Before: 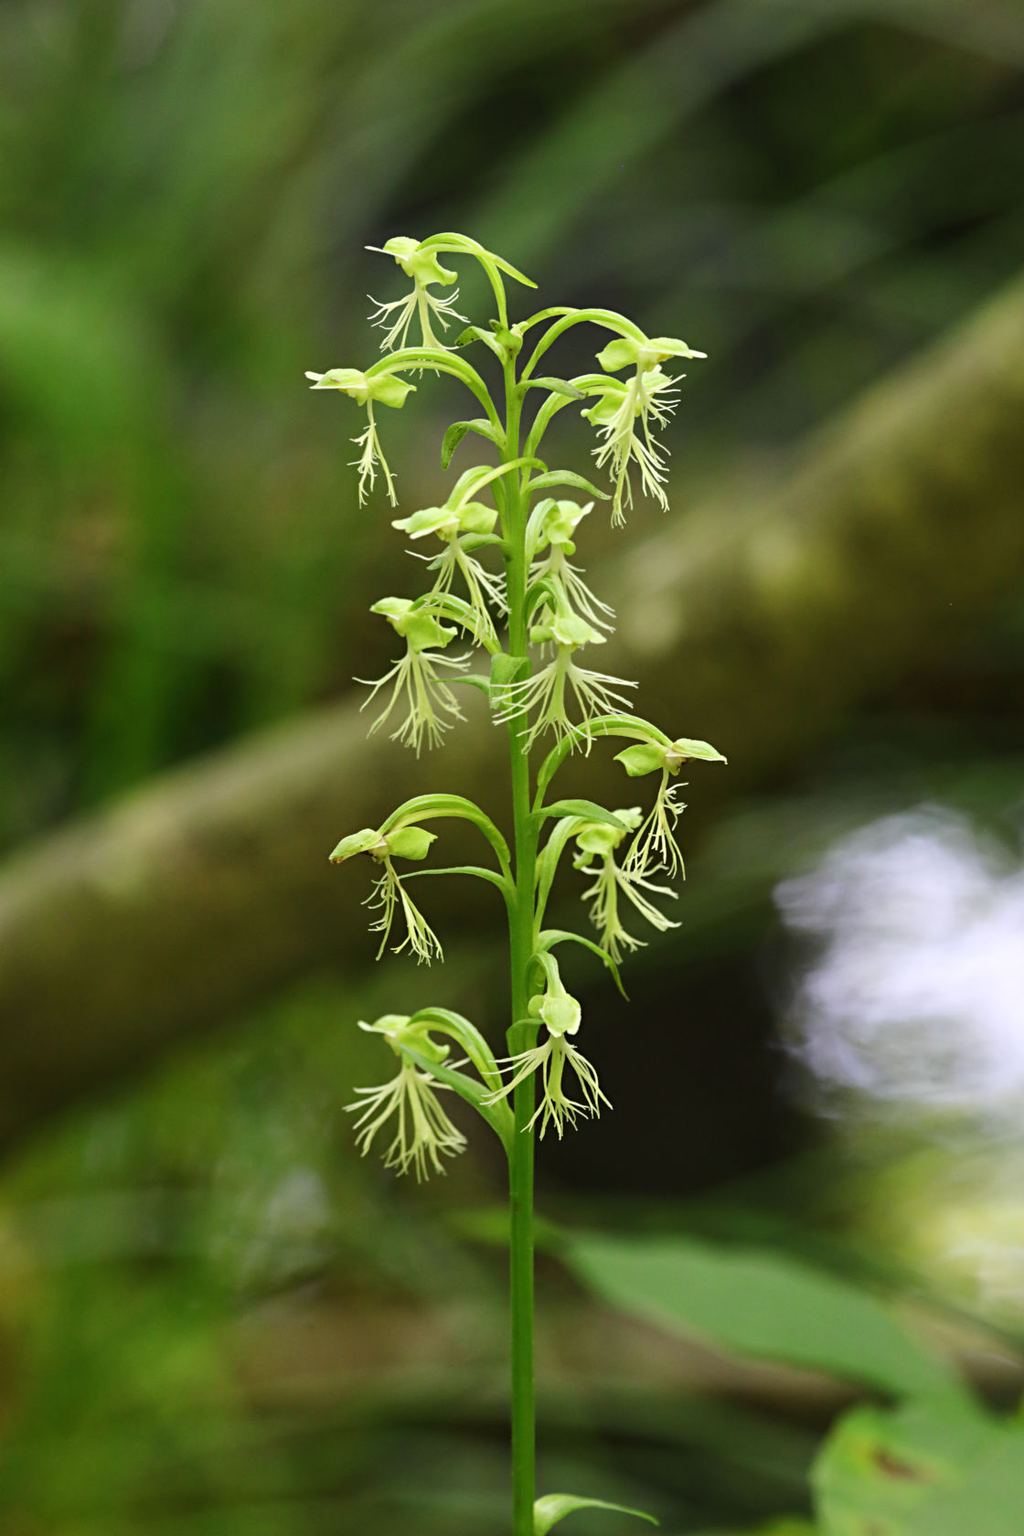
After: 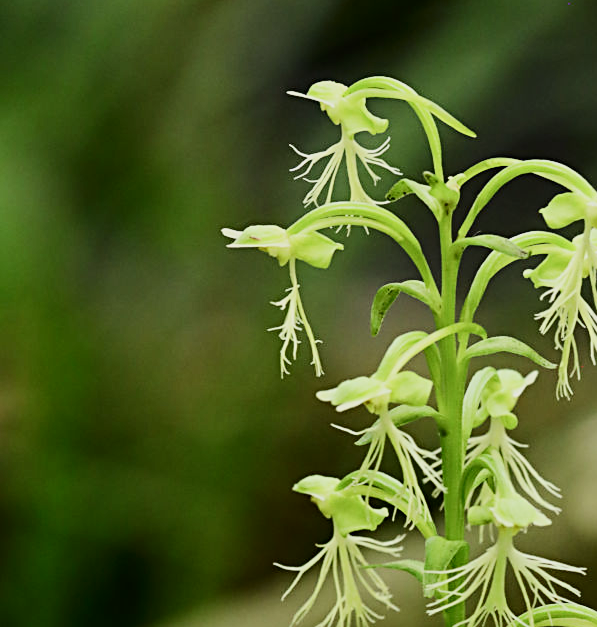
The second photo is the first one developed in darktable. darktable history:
crop: left 10.032%, top 10.62%, right 36.607%, bottom 52.044%
sharpen: radius 1.845, amount 0.395, threshold 1.341
contrast brightness saturation: contrast 0.219
filmic rgb: black relative exposure -7.65 EV, white relative exposure 4.56 EV, threshold 2.98 EV, hardness 3.61, enable highlight reconstruction true
